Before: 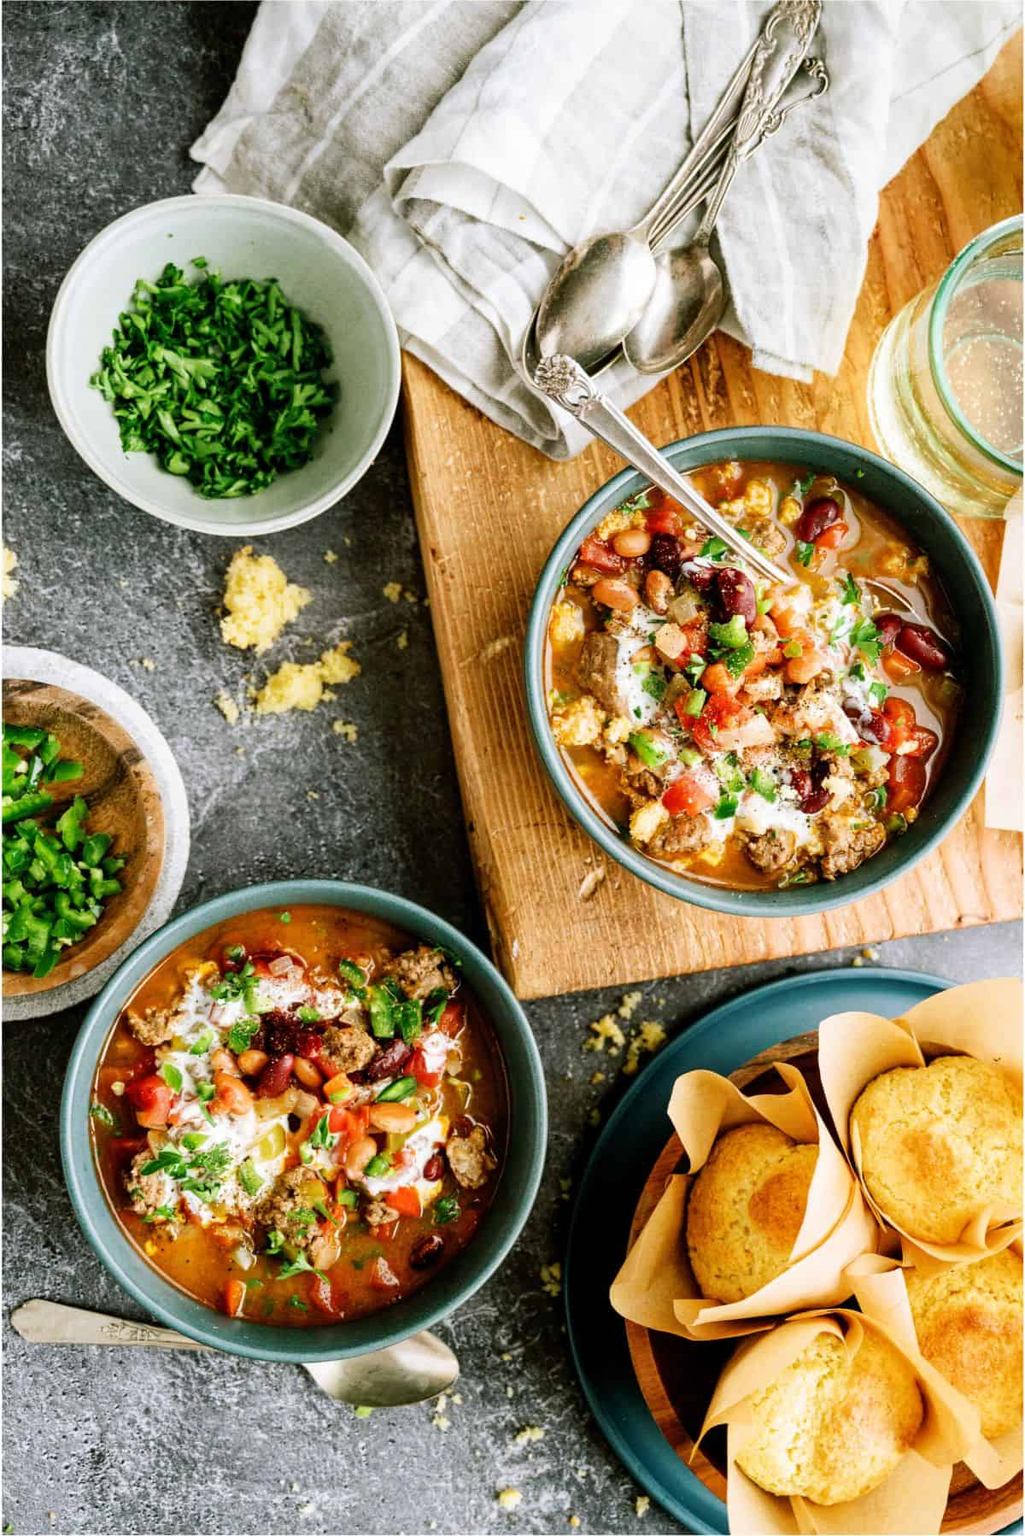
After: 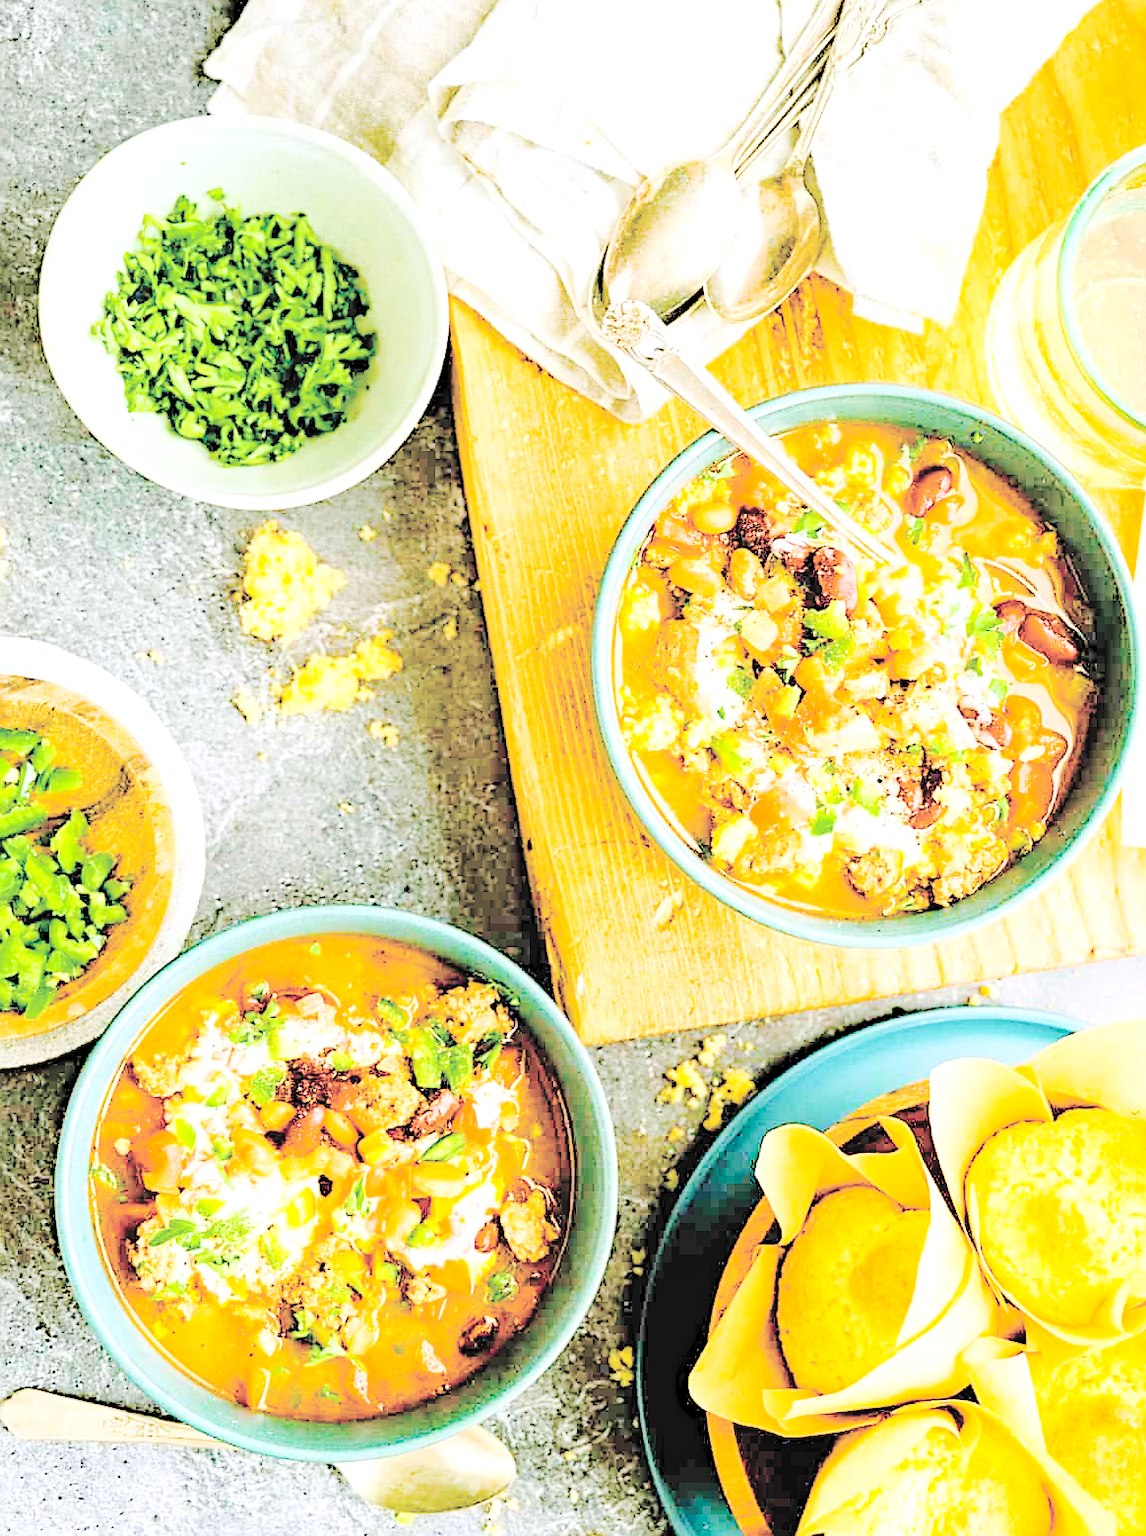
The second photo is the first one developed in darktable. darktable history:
exposure: exposure 0.768 EV, compensate exposure bias true, compensate highlight preservation false
crop: left 1.219%, top 6.131%, right 1.75%, bottom 7.093%
color balance rgb: power › hue 328.2°, perceptual saturation grading › global saturation 34.905%, perceptual saturation grading › highlights -24.795%, perceptual saturation grading › shadows 49.795%, global vibrance 20%
sharpen: amount 0.593
tone curve: curves: ch0 [(0, 0) (0.003, 0.003) (0.011, 0.009) (0.025, 0.018) (0.044, 0.027) (0.069, 0.034) (0.1, 0.043) (0.136, 0.056) (0.177, 0.084) (0.224, 0.138) (0.277, 0.203) (0.335, 0.329) (0.399, 0.451) (0.468, 0.572) (0.543, 0.671) (0.623, 0.754) (0.709, 0.821) (0.801, 0.88) (0.898, 0.938) (1, 1)], preserve colors none
haze removal: compatibility mode true, adaptive false
contrast brightness saturation: brightness 0.991
